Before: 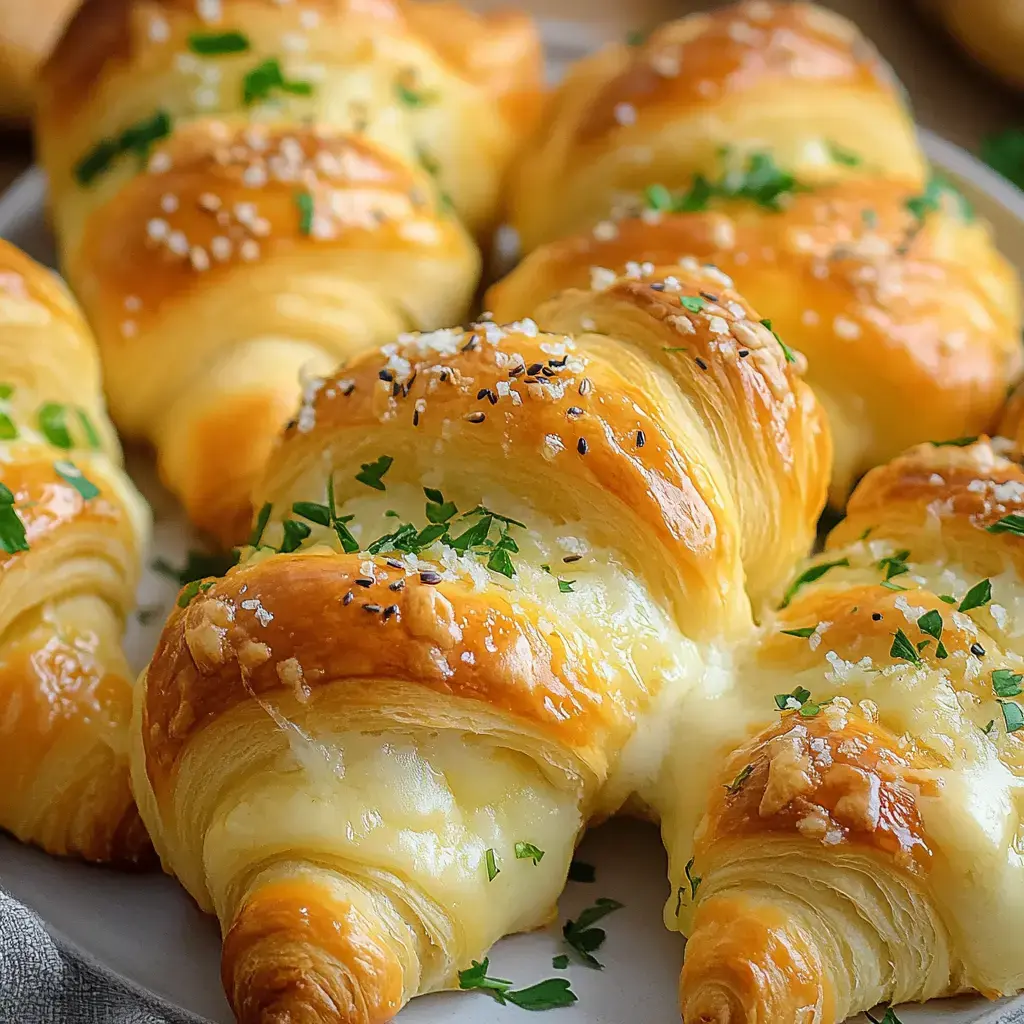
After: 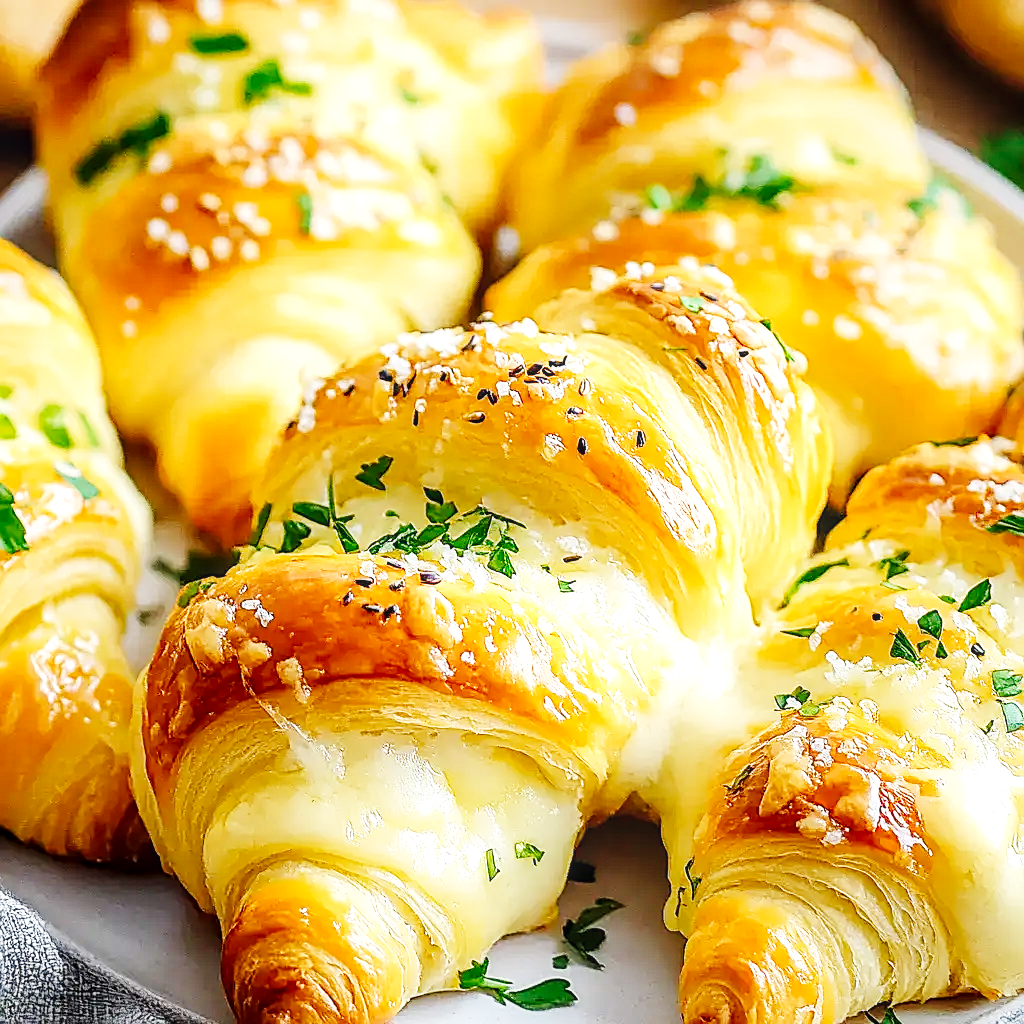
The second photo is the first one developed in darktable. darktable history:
local contrast: on, module defaults
sharpen: amount 0.55
base curve: curves: ch0 [(0, 0.003) (0.001, 0.002) (0.006, 0.004) (0.02, 0.022) (0.048, 0.086) (0.094, 0.234) (0.162, 0.431) (0.258, 0.629) (0.385, 0.8) (0.548, 0.918) (0.751, 0.988) (1, 1)], preserve colors none
